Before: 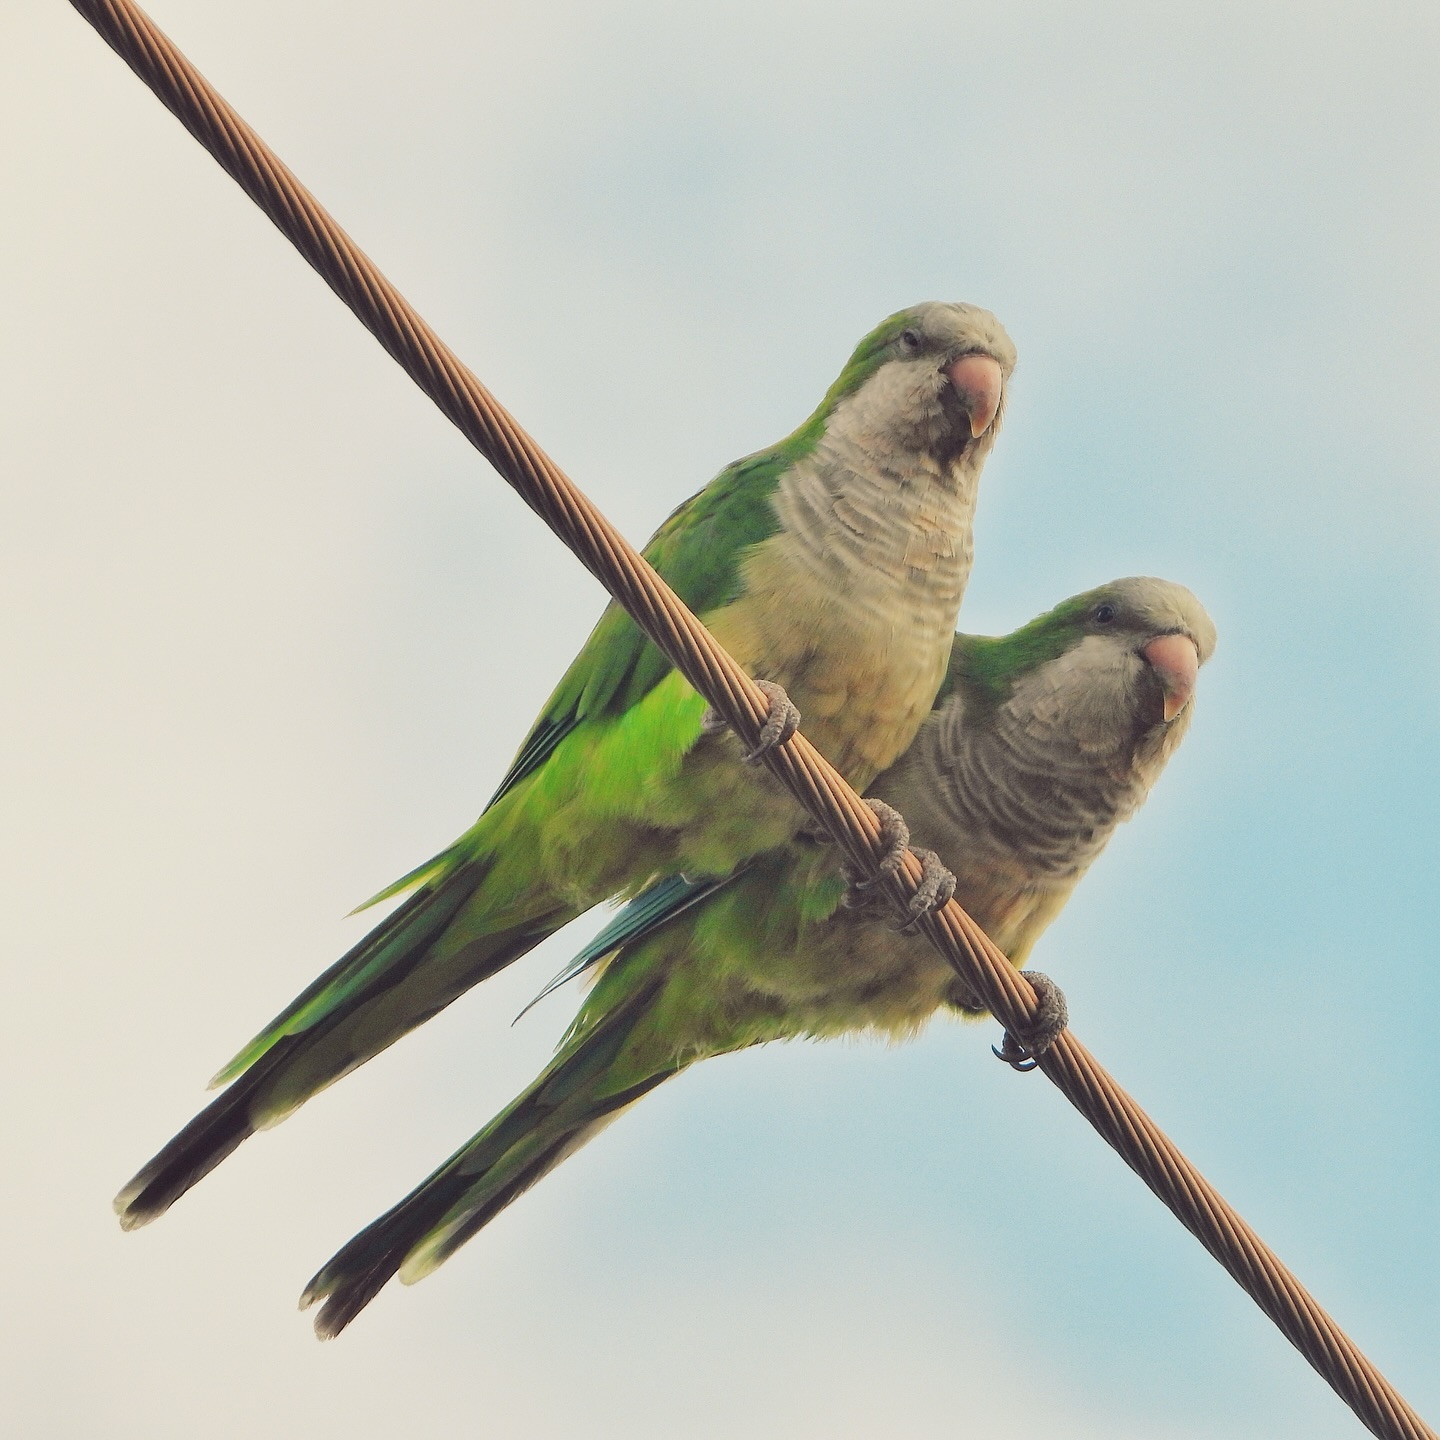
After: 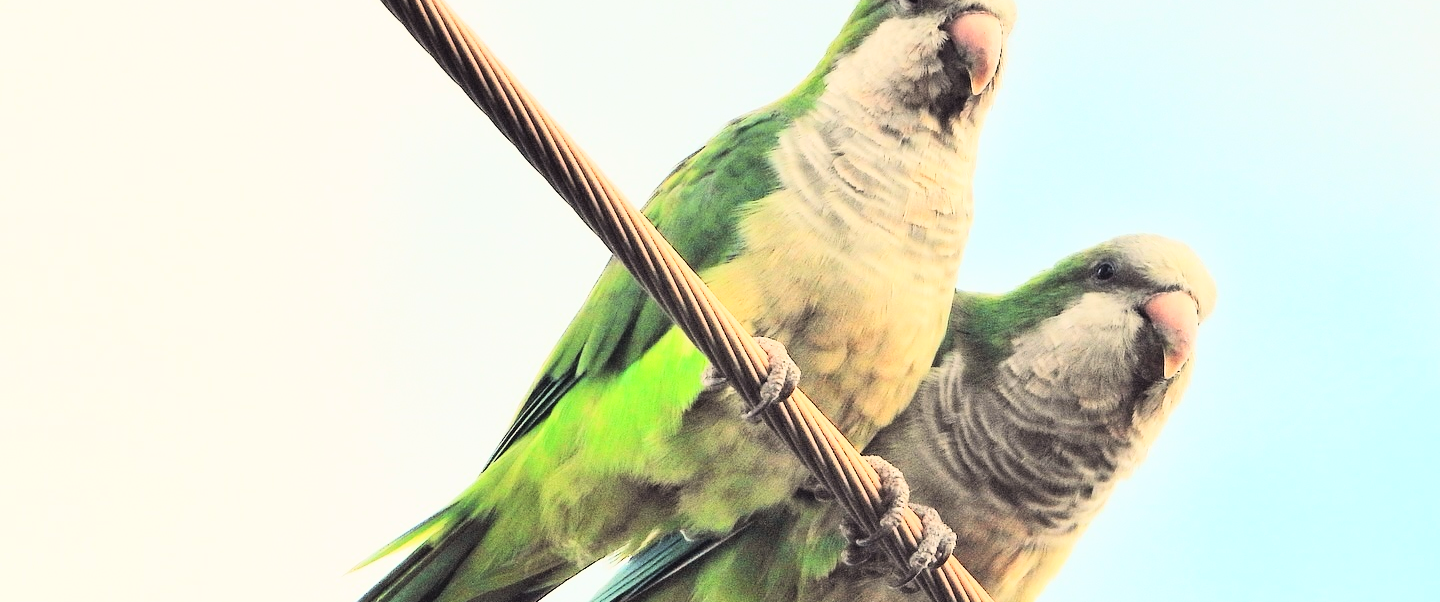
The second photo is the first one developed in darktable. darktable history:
crop and rotate: top 23.84%, bottom 34.294%
rgb curve: curves: ch0 [(0, 0) (0.21, 0.15) (0.24, 0.21) (0.5, 0.75) (0.75, 0.96) (0.89, 0.99) (1, 1)]; ch1 [(0, 0.02) (0.21, 0.13) (0.25, 0.2) (0.5, 0.67) (0.75, 0.9) (0.89, 0.97) (1, 1)]; ch2 [(0, 0.02) (0.21, 0.13) (0.25, 0.2) (0.5, 0.67) (0.75, 0.9) (0.89, 0.97) (1, 1)], compensate middle gray true
